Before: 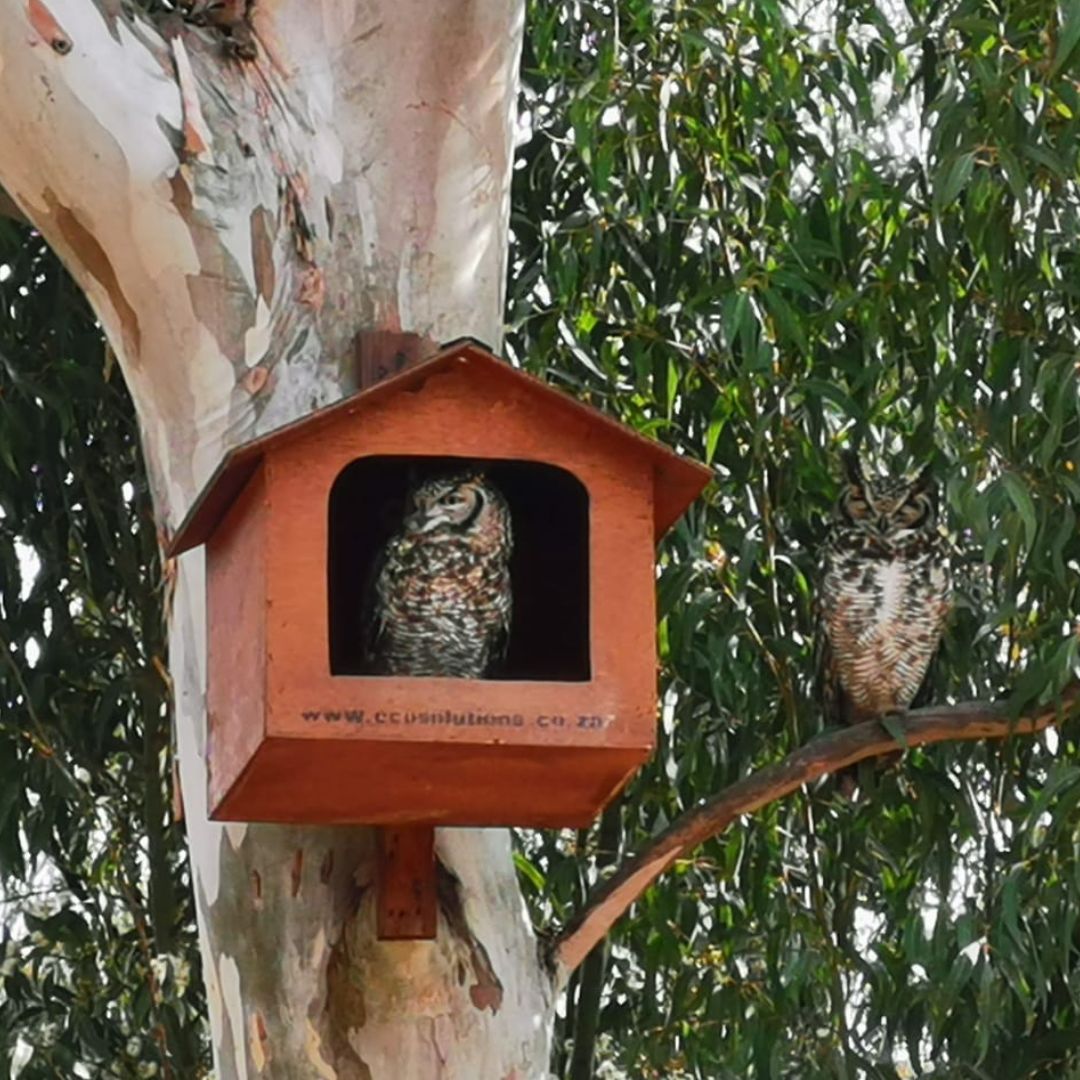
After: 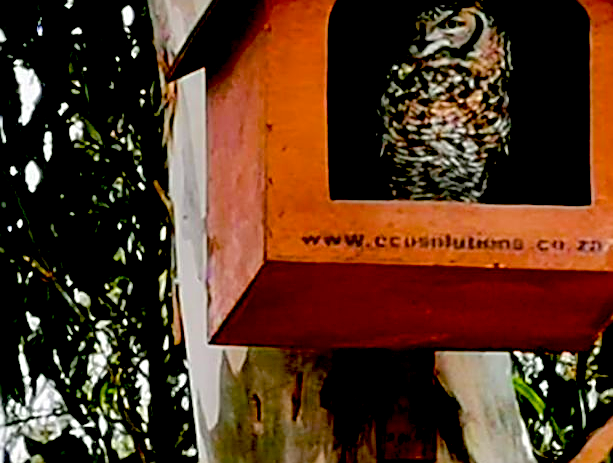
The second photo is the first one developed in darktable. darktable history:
exposure: black level correction 0.057, compensate exposure bias true, compensate highlight preservation false
sharpen: amount 0.588
crop: top 44.133%, right 43.195%, bottom 12.916%
color balance rgb: perceptual saturation grading › global saturation 31.125%, perceptual brilliance grading › mid-tones 10.592%, perceptual brilliance grading › shadows 15.145%
